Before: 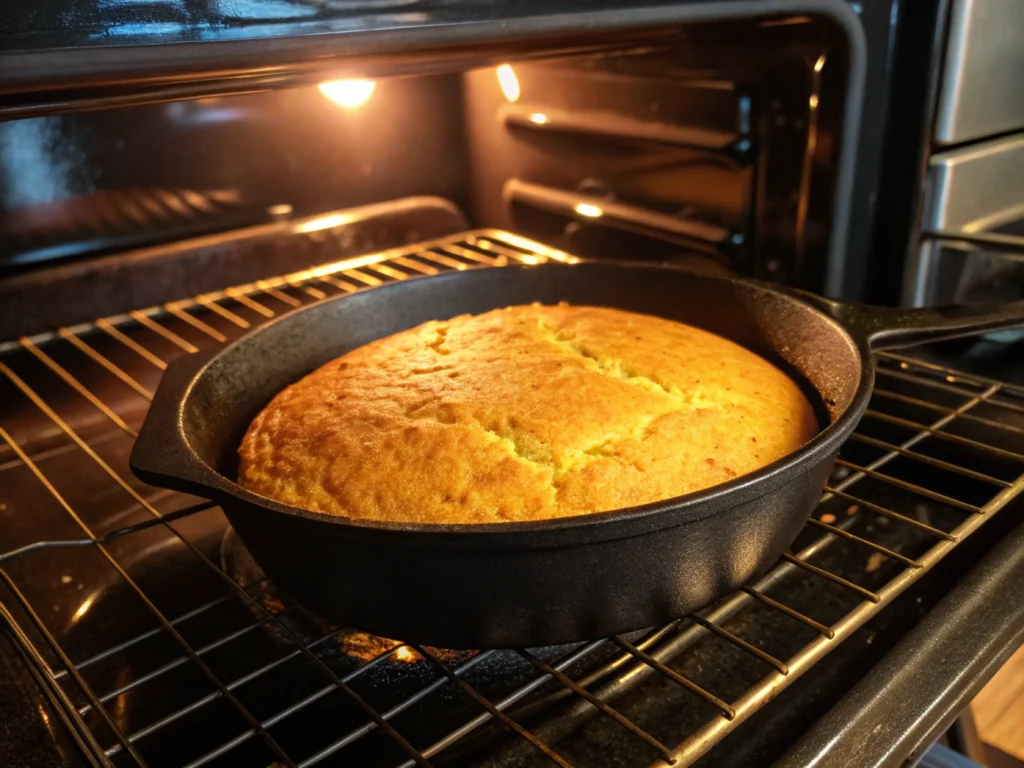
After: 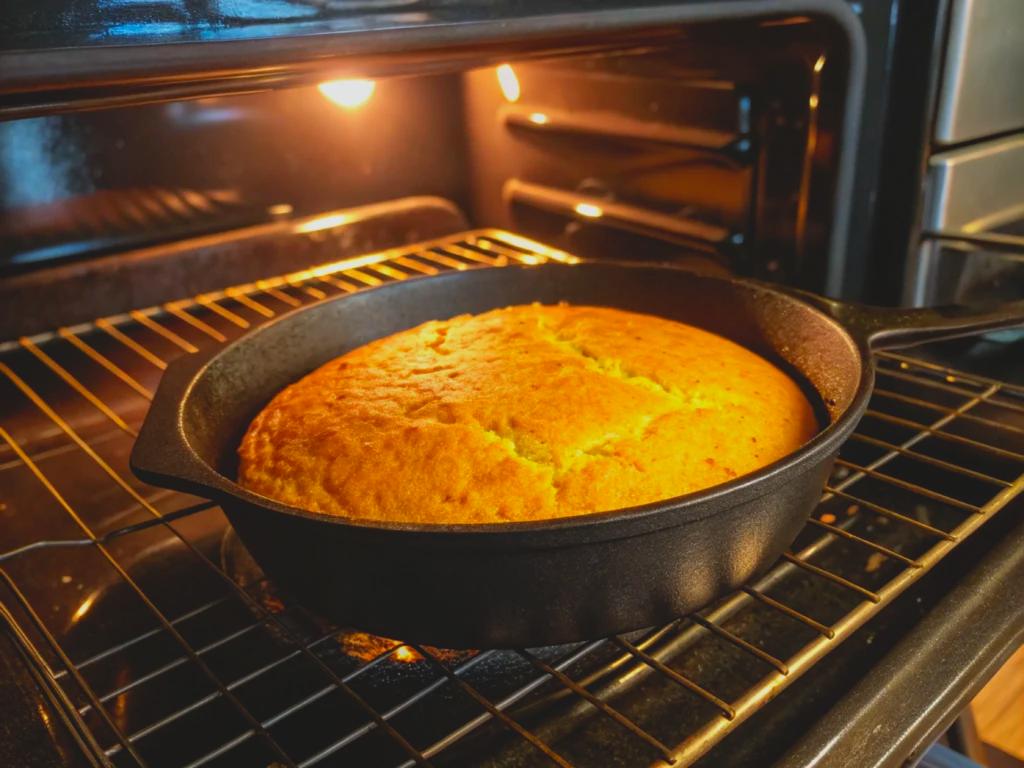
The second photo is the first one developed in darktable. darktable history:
contrast brightness saturation: contrast -0.19, saturation 0.19
exposure: black level correction 0.001, compensate highlight preservation false
